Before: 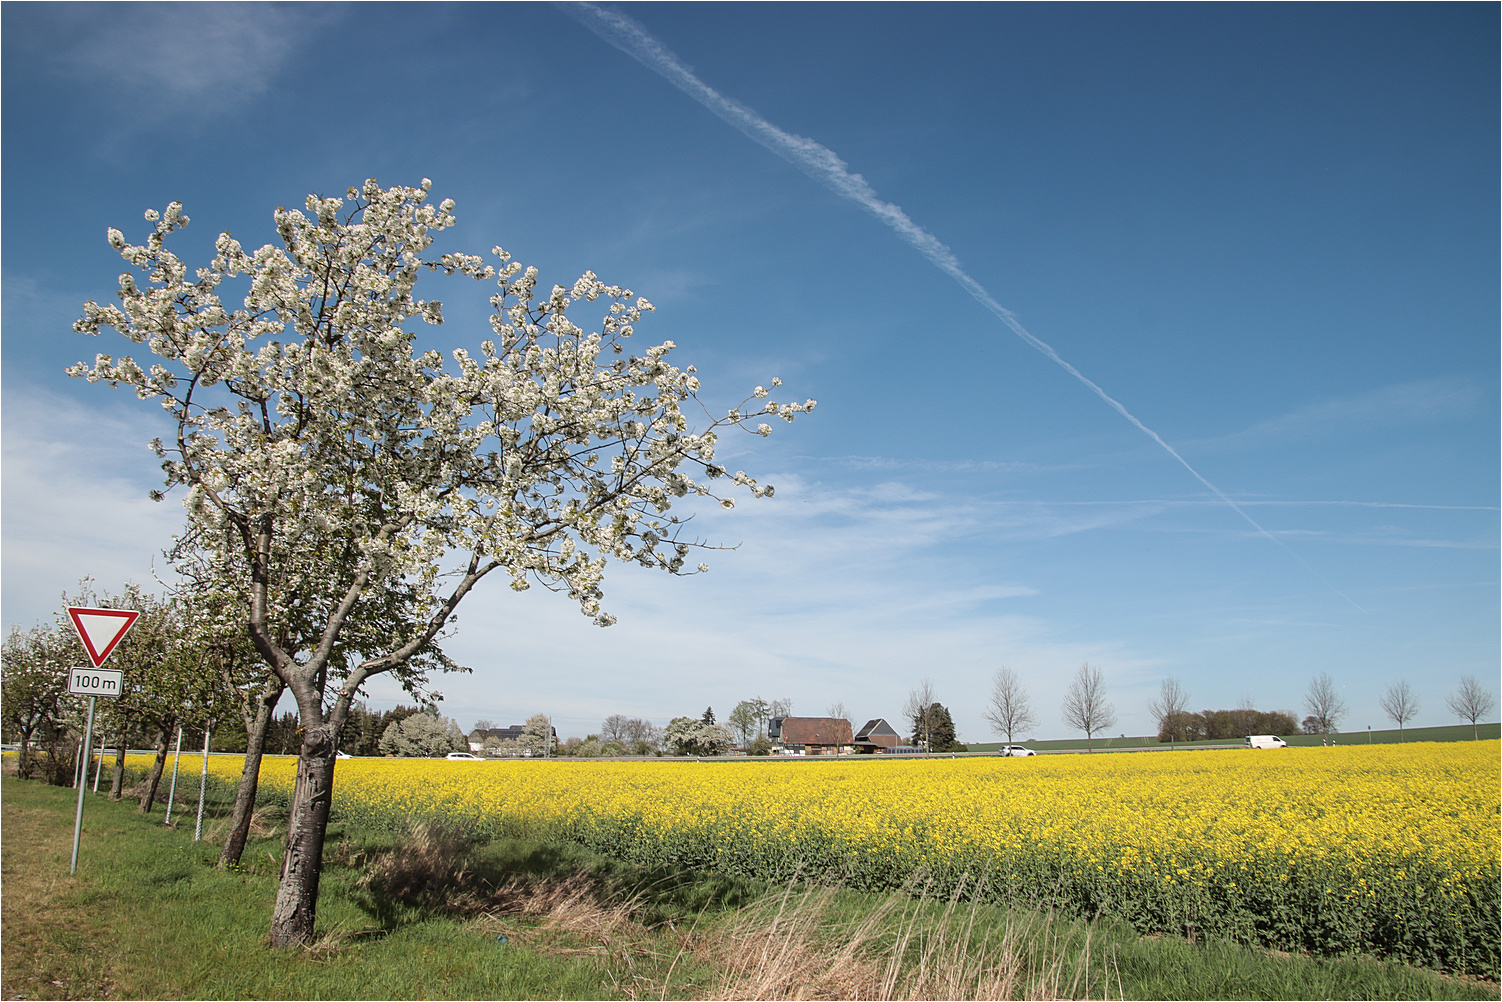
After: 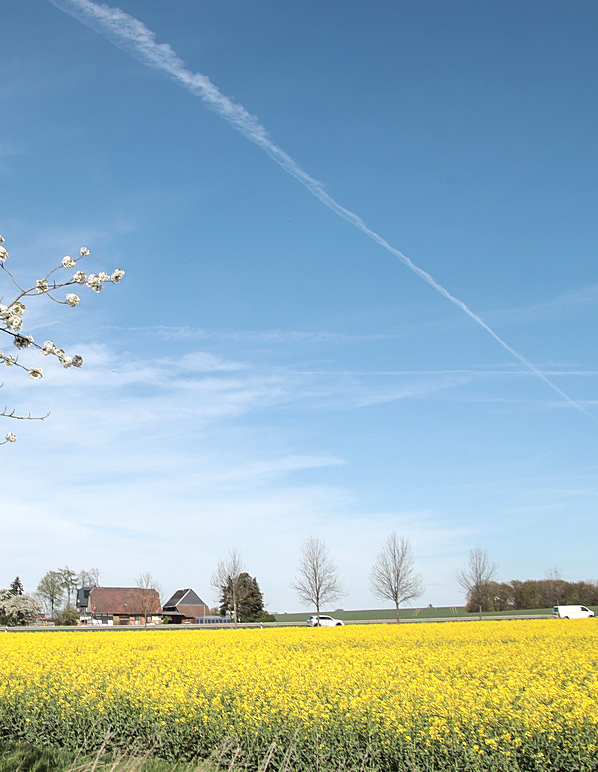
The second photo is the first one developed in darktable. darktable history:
crop: left 46.112%, top 12.989%, right 14.01%, bottom 9.963%
exposure: exposure 0.376 EV, compensate highlight preservation false
